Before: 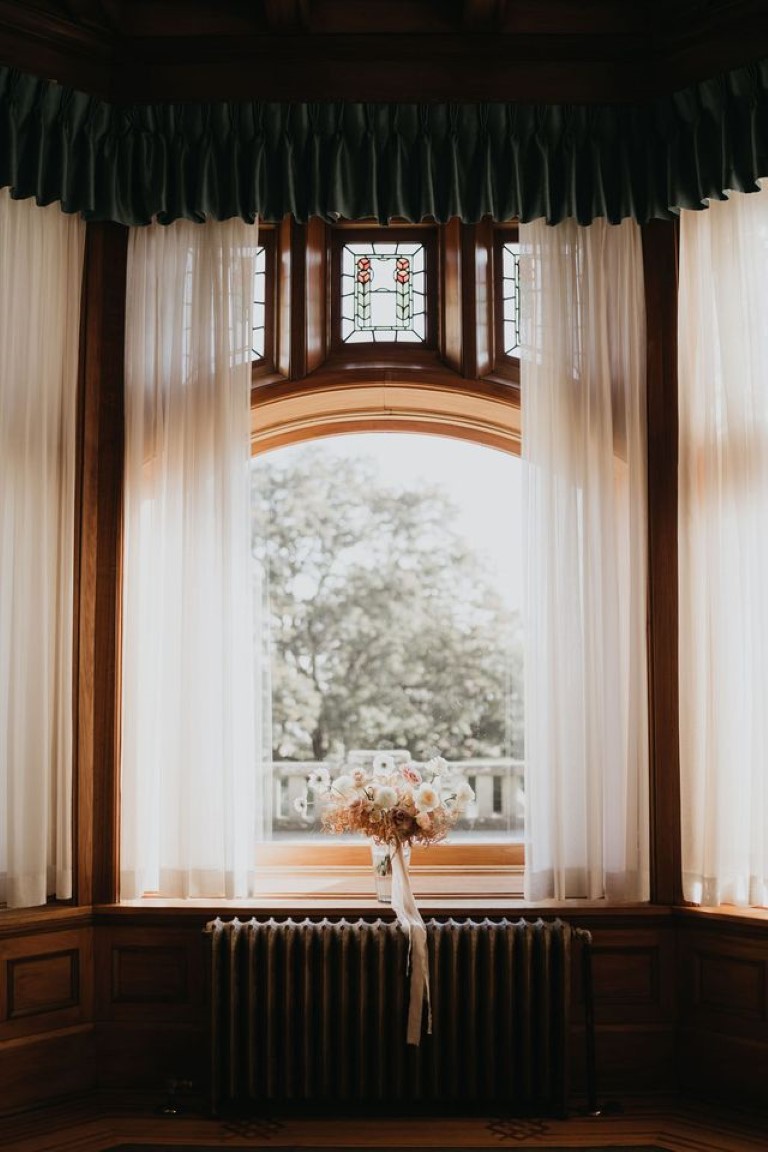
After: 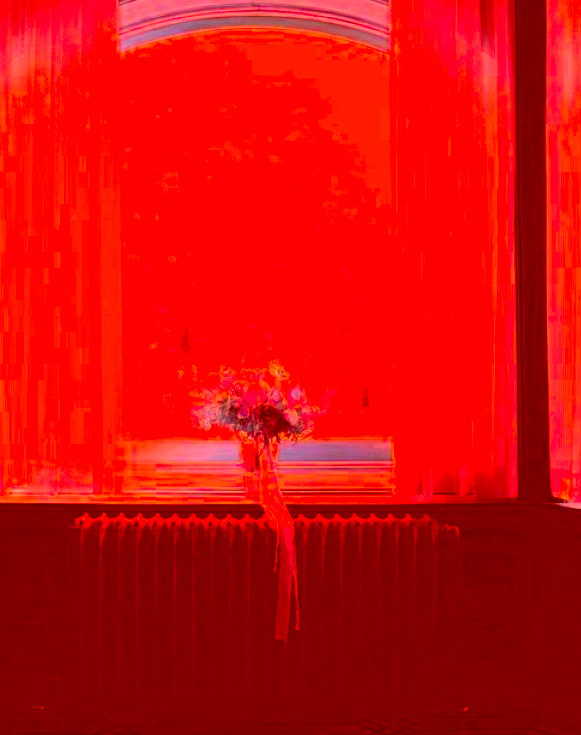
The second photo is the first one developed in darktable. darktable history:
color correction: highlights a* -39.68, highlights b* -40, shadows a* -40, shadows b* -40, saturation -3
crop and rotate: left 17.299%, top 35.115%, right 7.015%, bottom 1.024%
